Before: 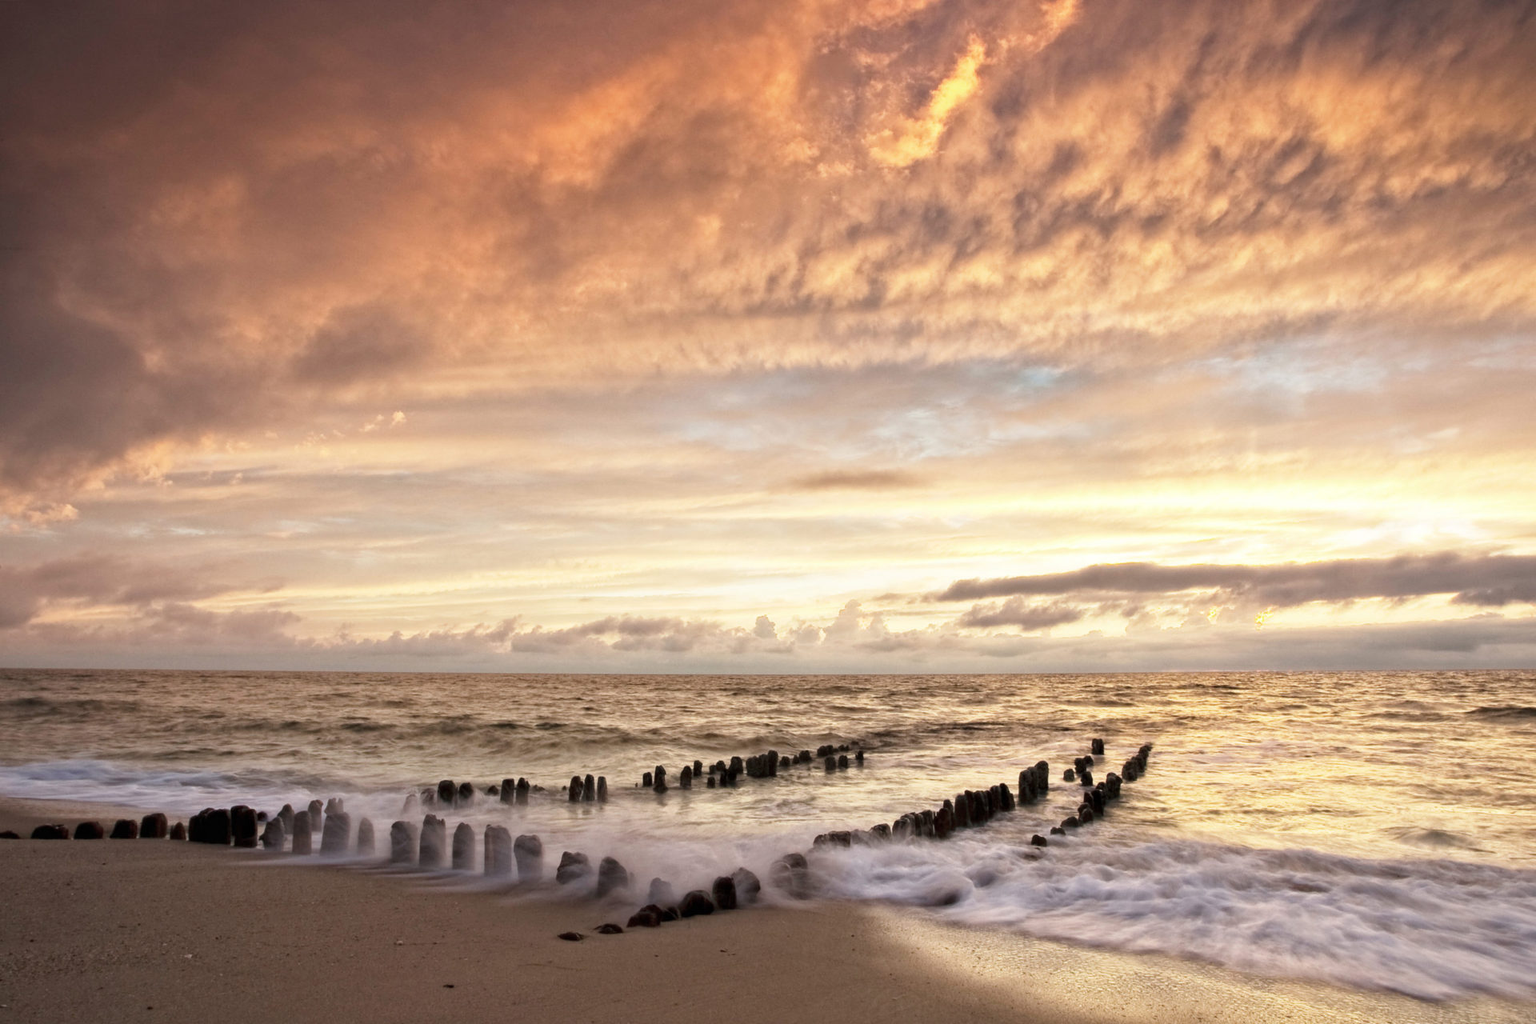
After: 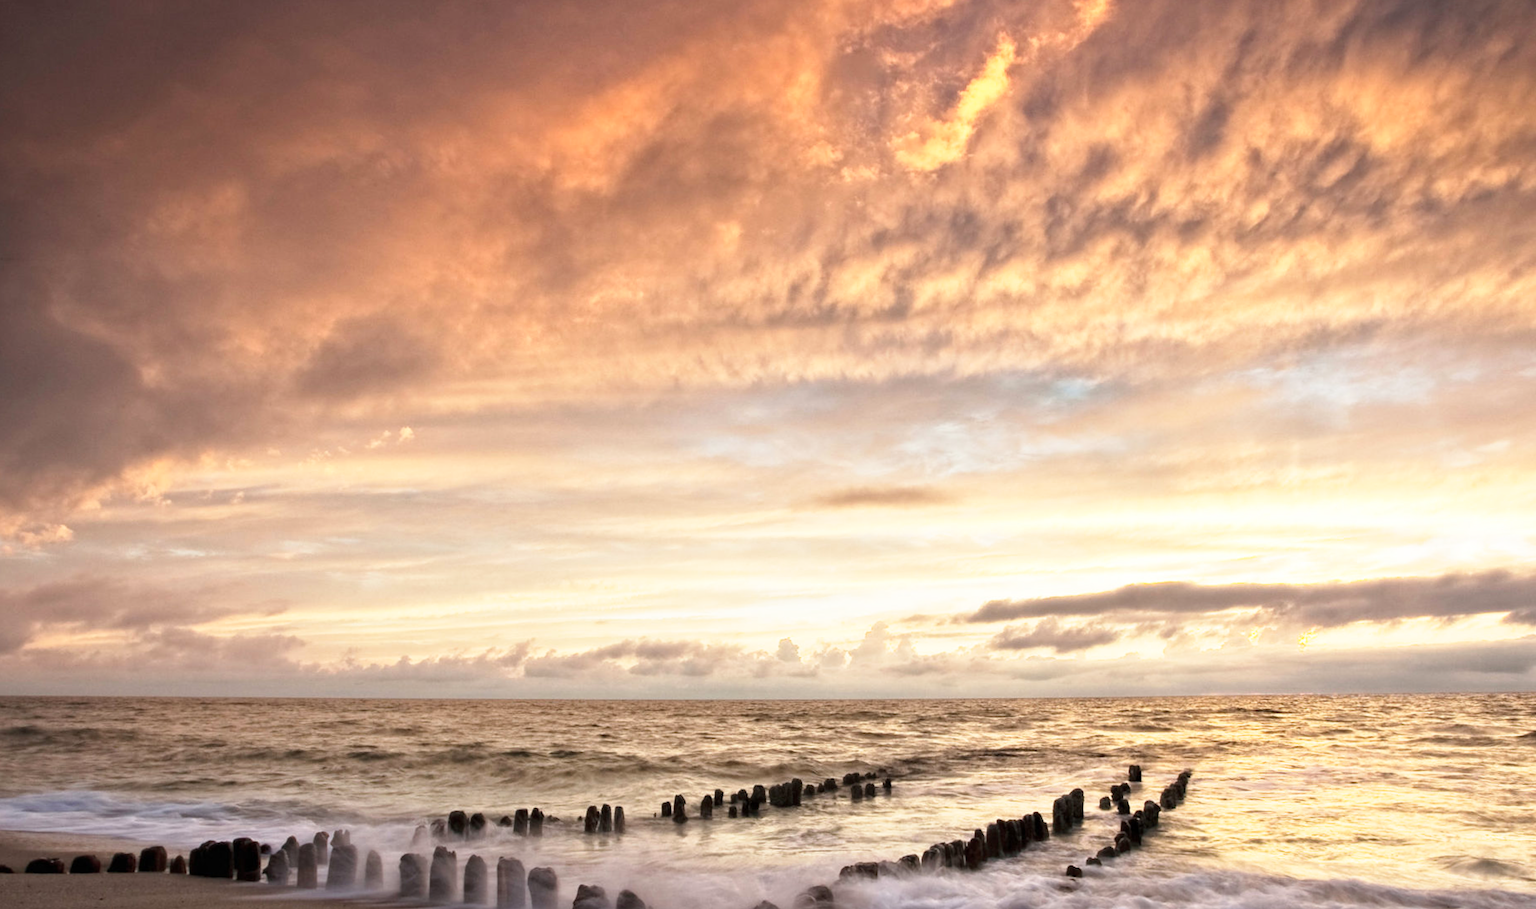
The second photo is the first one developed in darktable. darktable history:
crop and rotate: angle 0.2°, left 0.275%, right 3.127%, bottom 14.18%
tone curve: curves: ch0 [(0, 0) (0.003, 0.003) (0.011, 0.012) (0.025, 0.027) (0.044, 0.048) (0.069, 0.075) (0.1, 0.108) (0.136, 0.147) (0.177, 0.192) (0.224, 0.243) (0.277, 0.3) (0.335, 0.363) (0.399, 0.433) (0.468, 0.508) (0.543, 0.589) (0.623, 0.676) (0.709, 0.769) (0.801, 0.868) (0.898, 0.949) (1, 1)], preserve colors none
